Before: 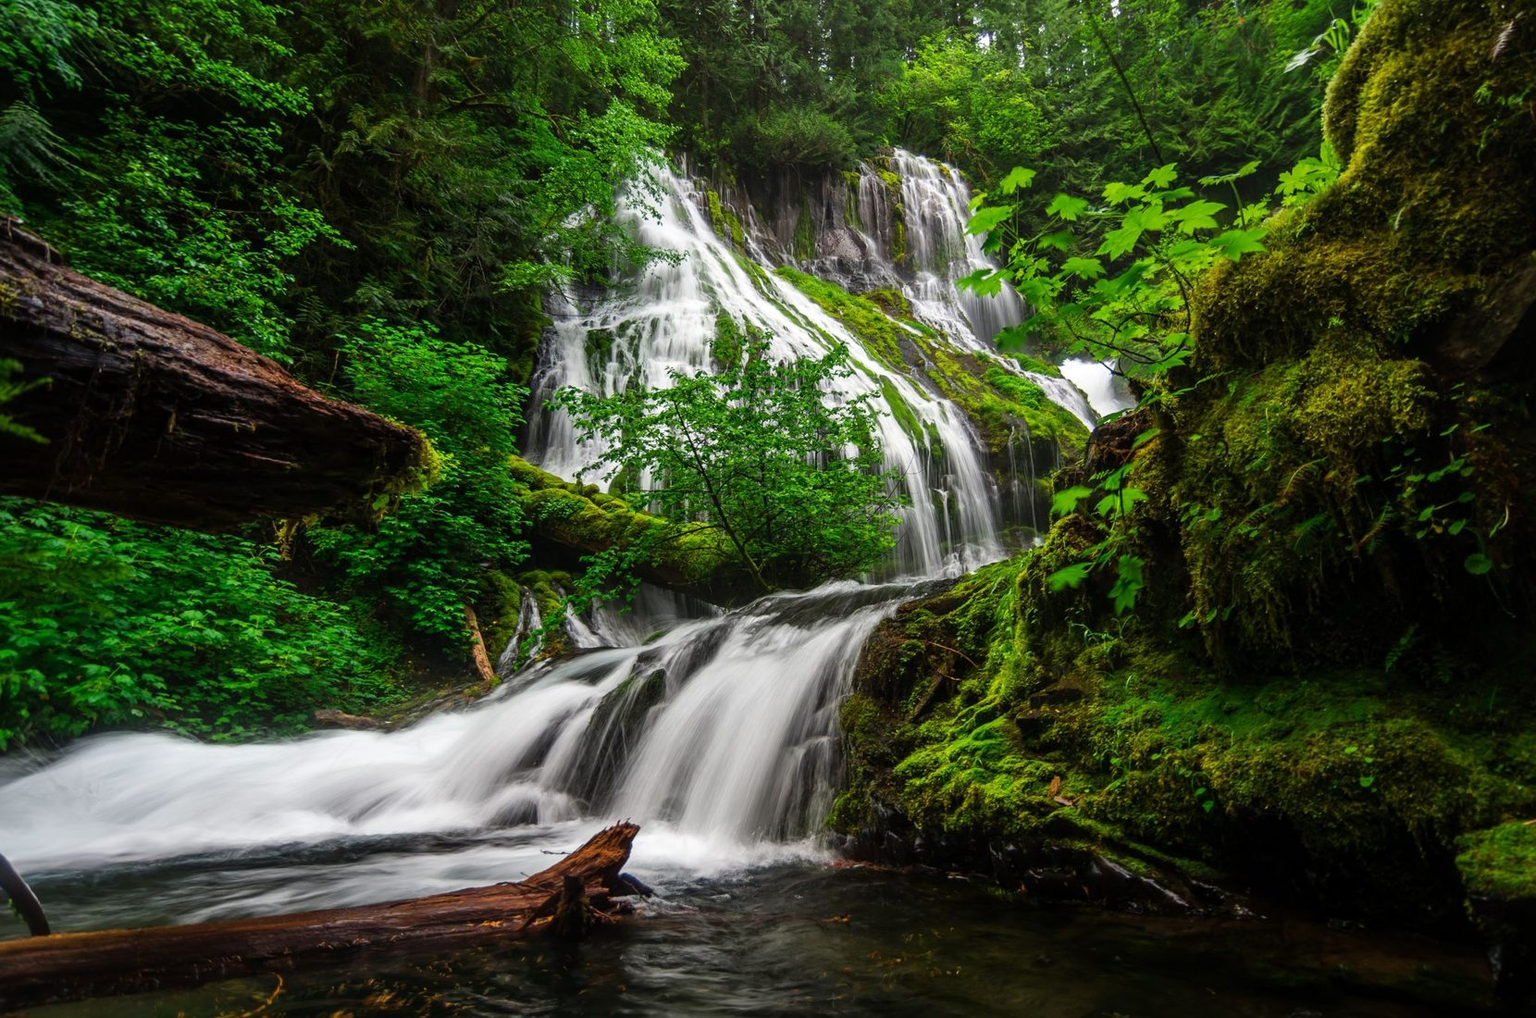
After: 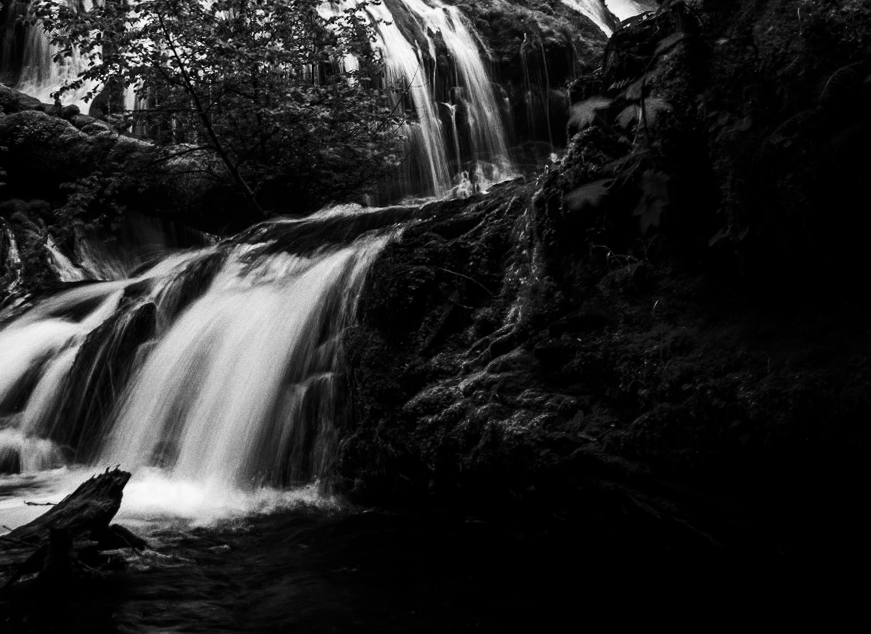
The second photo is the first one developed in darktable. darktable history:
contrast brightness saturation: contrast 0.24, brightness -0.24, saturation 0.14
color balance rgb: shadows lift › chroma 2%, shadows lift › hue 263°, highlights gain › chroma 8%, highlights gain › hue 84°, linear chroma grading › global chroma -15%, saturation formula JzAzBz (2021)
grain: strength 26%
crop: left 34.479%, top 38.822%, right 13.718%, bottom 5.172%
monochrome: a 1.94, b -0.638
shadows and highlights: shadows -54.3, highlights 86.09, soften with gaussian
rotate and perspective: rotation -1.17°, automatic cropping off
